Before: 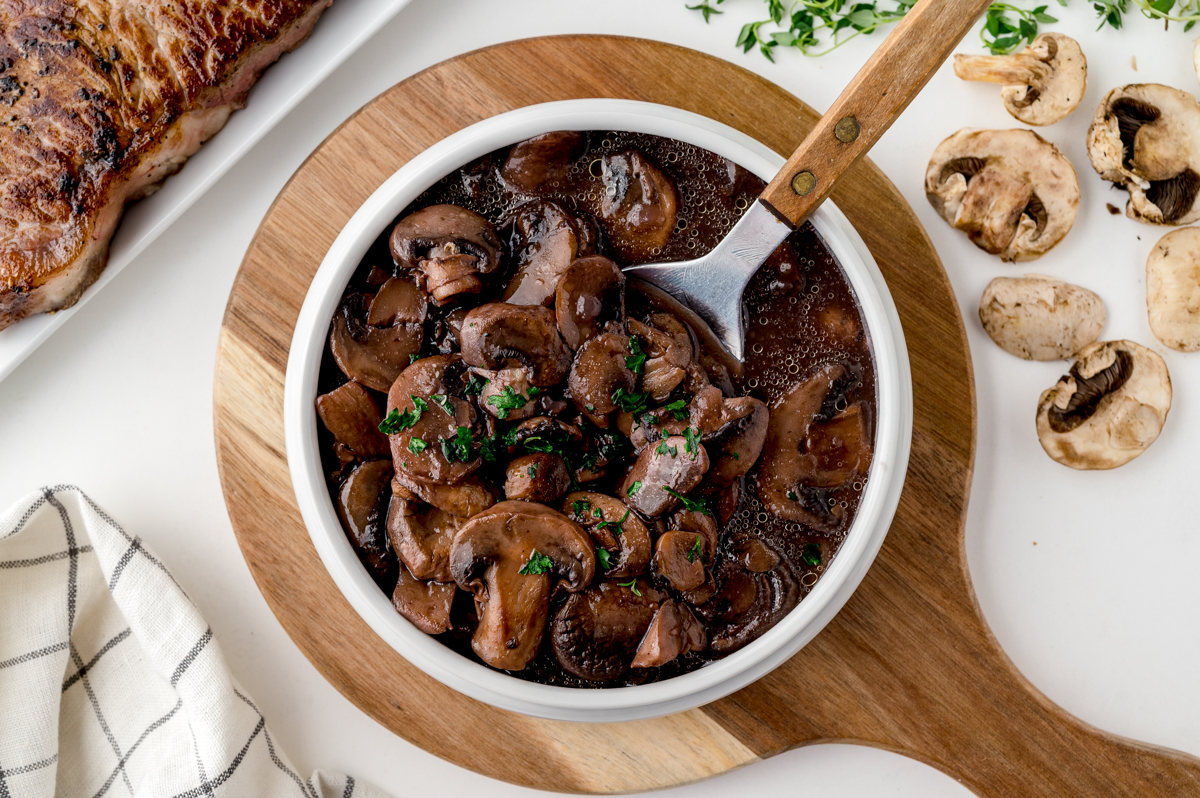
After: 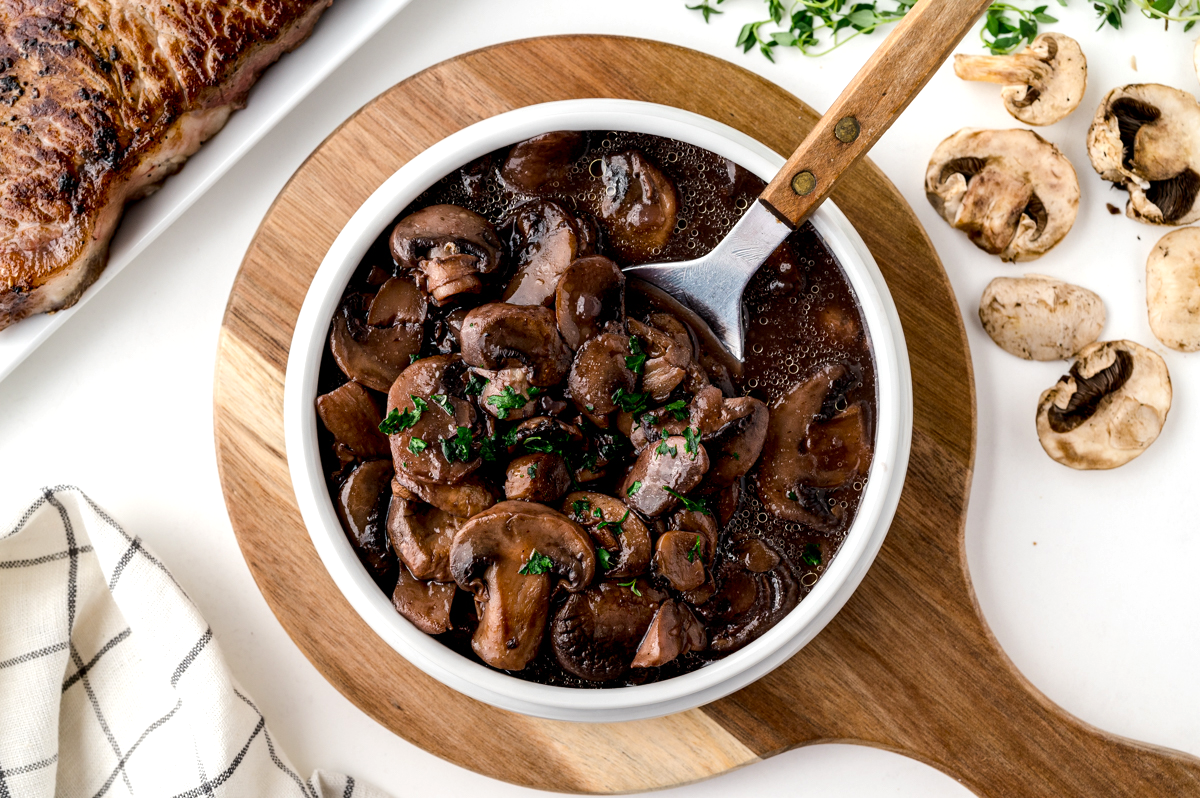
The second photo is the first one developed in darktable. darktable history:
tone equalizer: -8 EV -0.389 EV, -7 EV -0.39 EV, -6 EV -0.338 EV, -5 EV -0.249 EV, -3 EV 0.234 EV, -2 EV 0.307 EV, -1 EV 0.364 EV, +0 EV 0.425 EV, edges refinement/feathering 500, mask exposure compensation -1.57 EV, preserve details no
